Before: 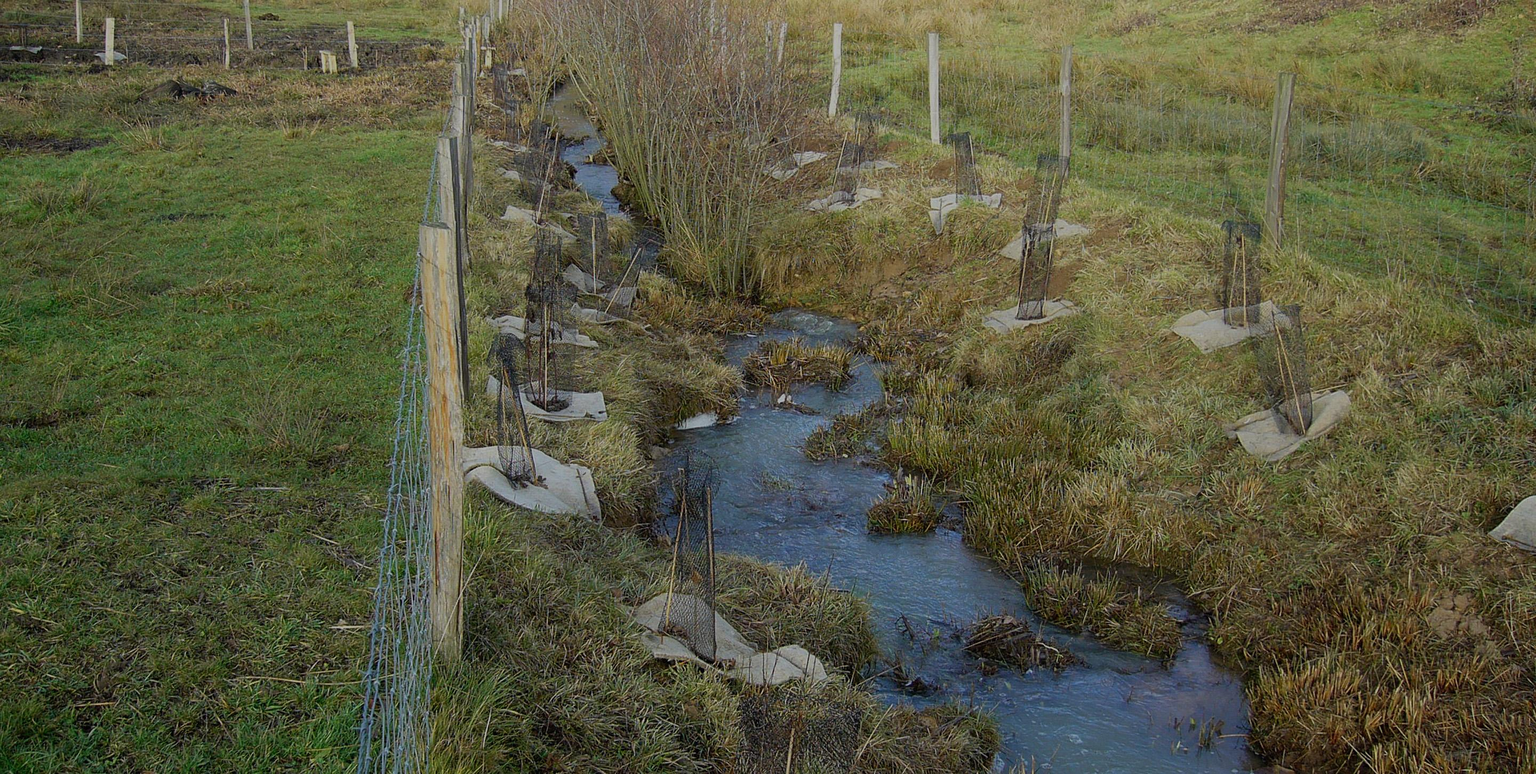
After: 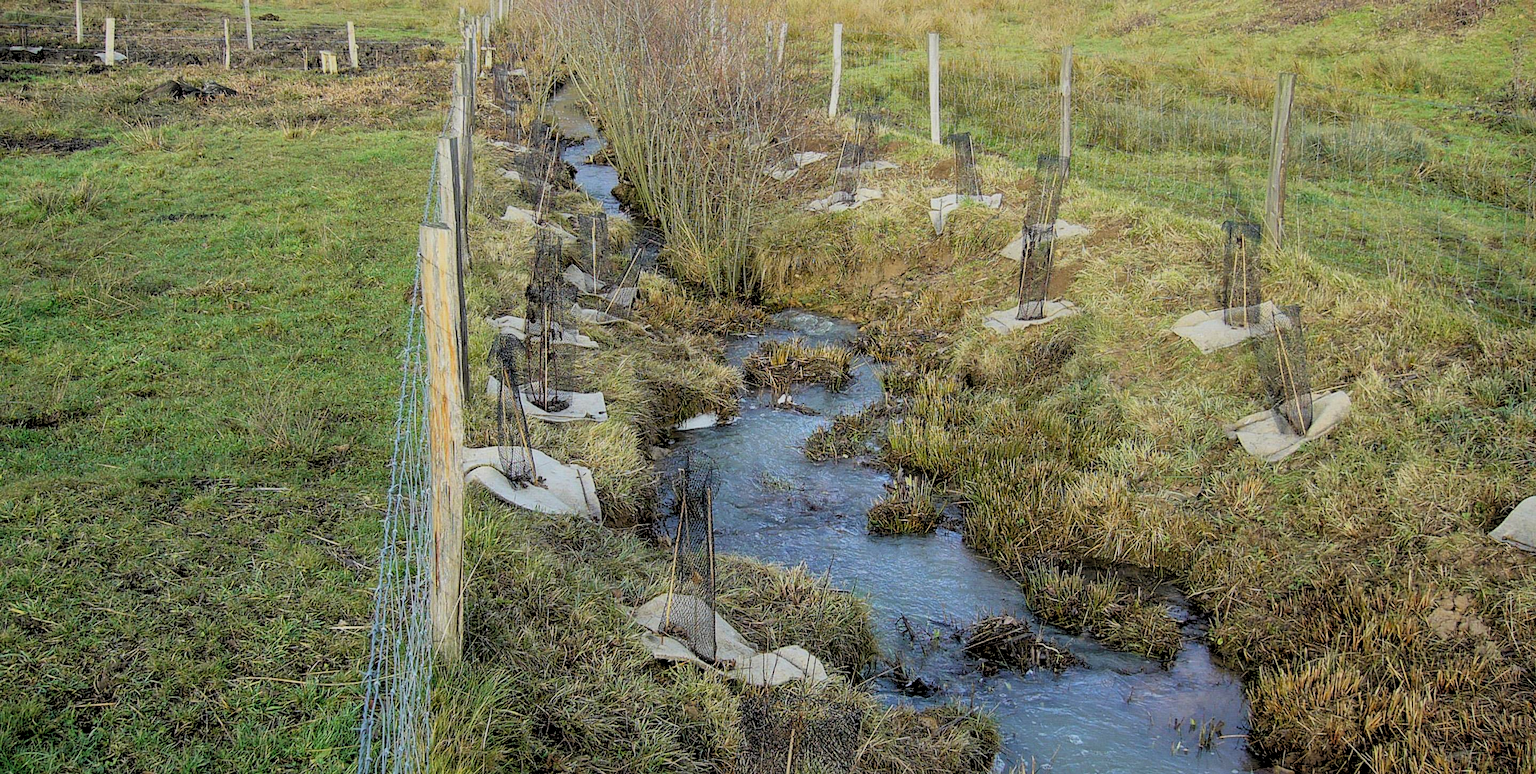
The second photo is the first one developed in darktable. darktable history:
contrast brightness saturation: contrast 0.14, brightness 0.21
shadows and highlights: shadows 40, highlights -60
local contrast: highlights 83%, shadows 81%
color balance: output saturation 110%
rgb levels: levels [[0.01, 0.419, 0.839], [0, 0.5, 1], [0, 0.5, 1]]
